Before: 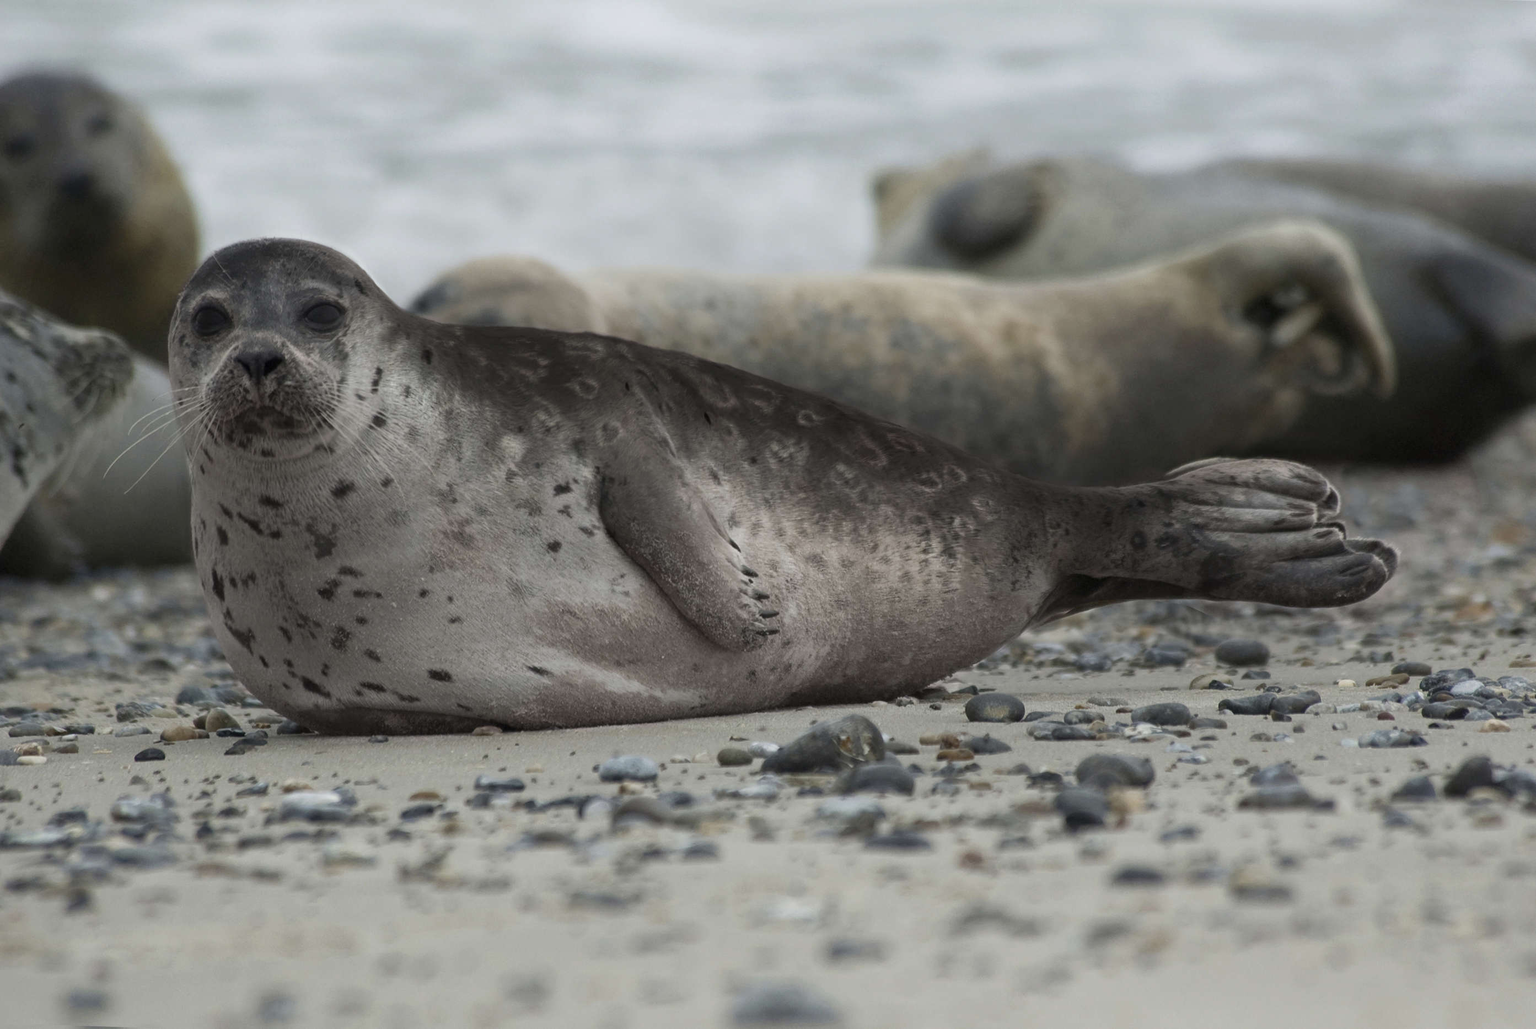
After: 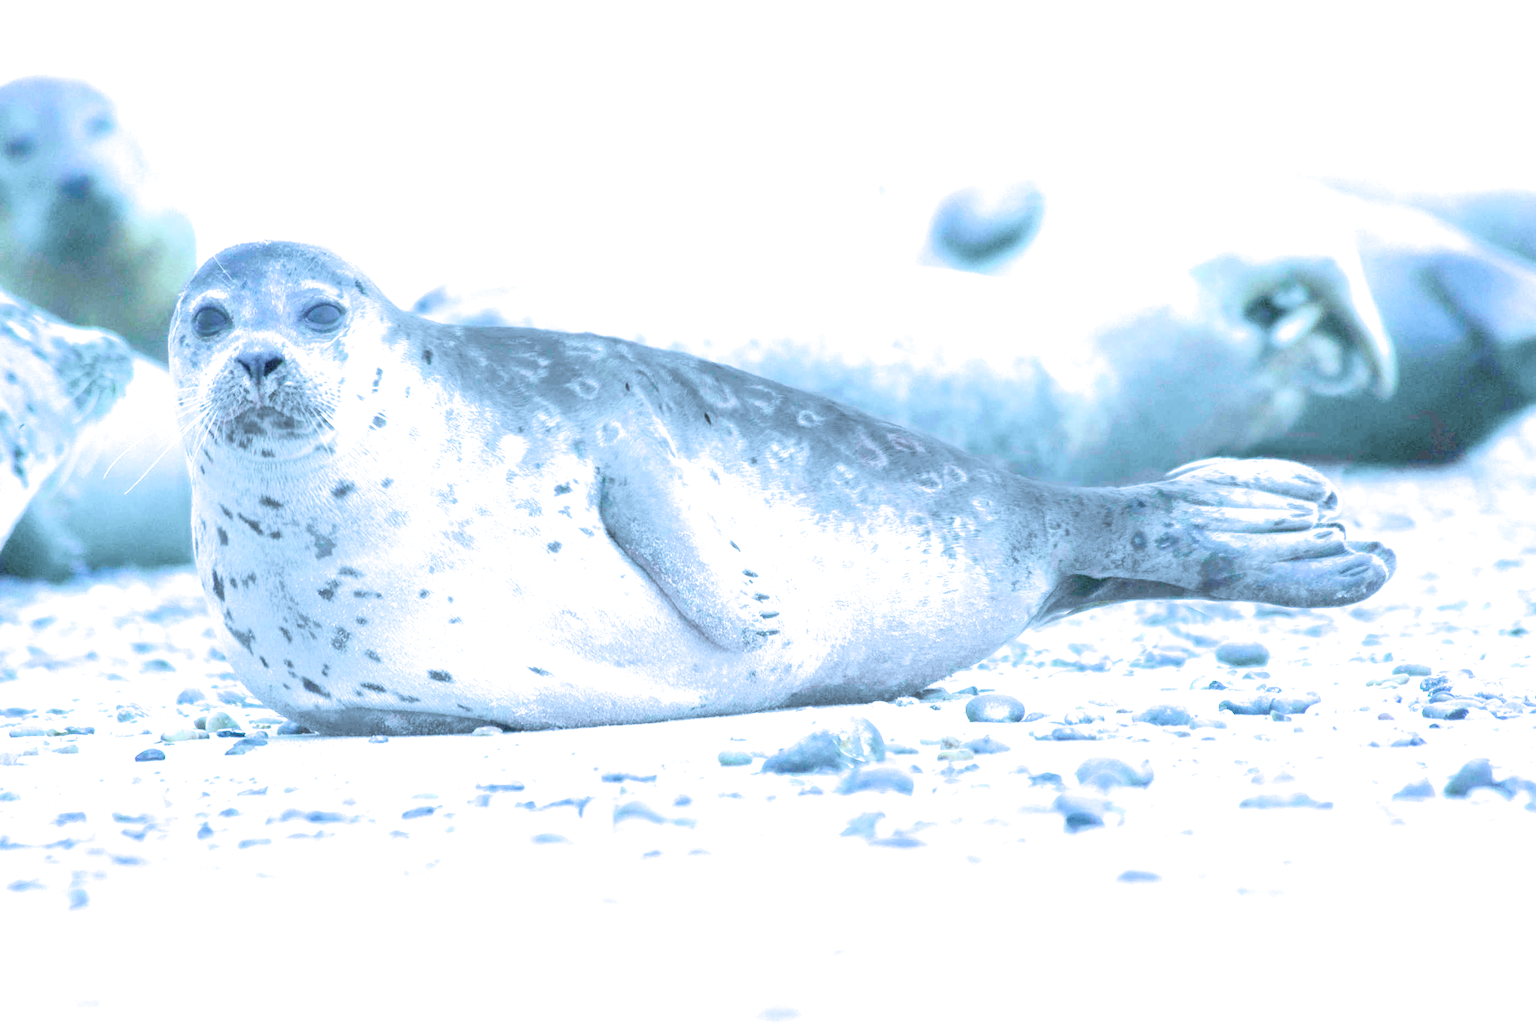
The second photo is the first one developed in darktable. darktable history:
color calibration "scene-referred default": illuminant custom, x 0.432, y 0.395, temperature 3098 K
filmic rgb "scene-referred default": black relative exposure -8.15 EV, white relative exposure 3.76 EV, hardness 4.46
exposure: black level correction 0, exposure 4 EV, compensate exposure bias true, compensate highlight preservation false
